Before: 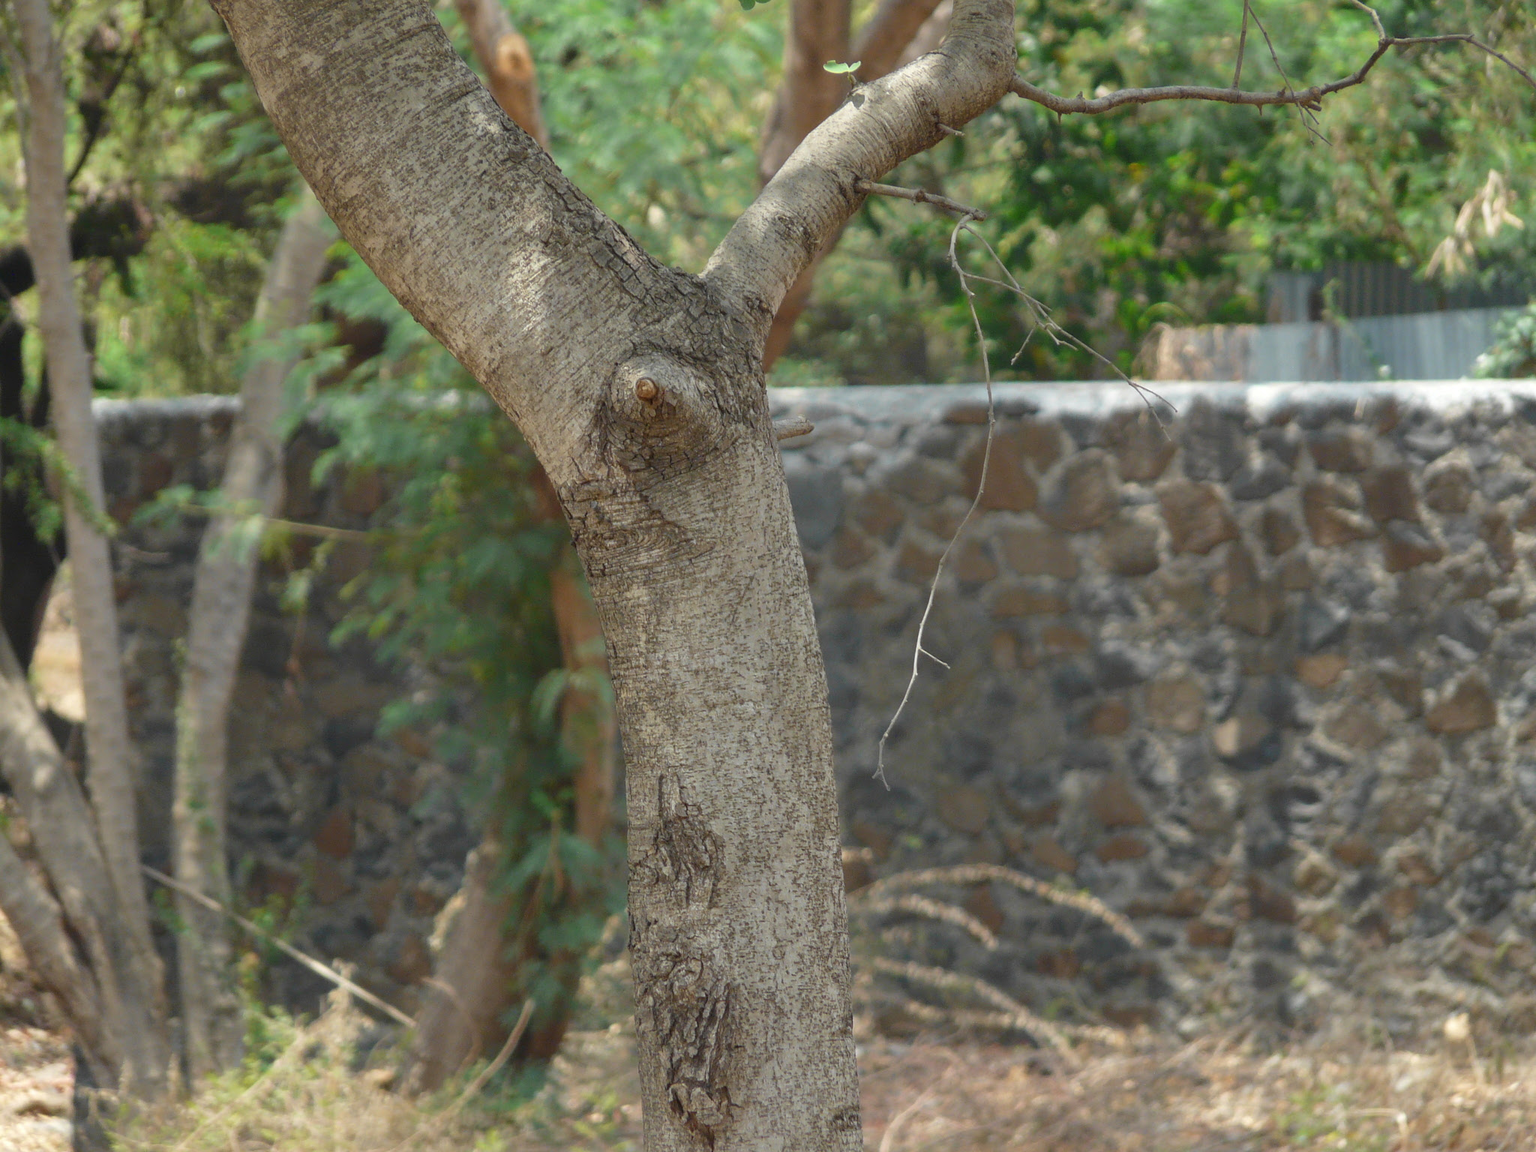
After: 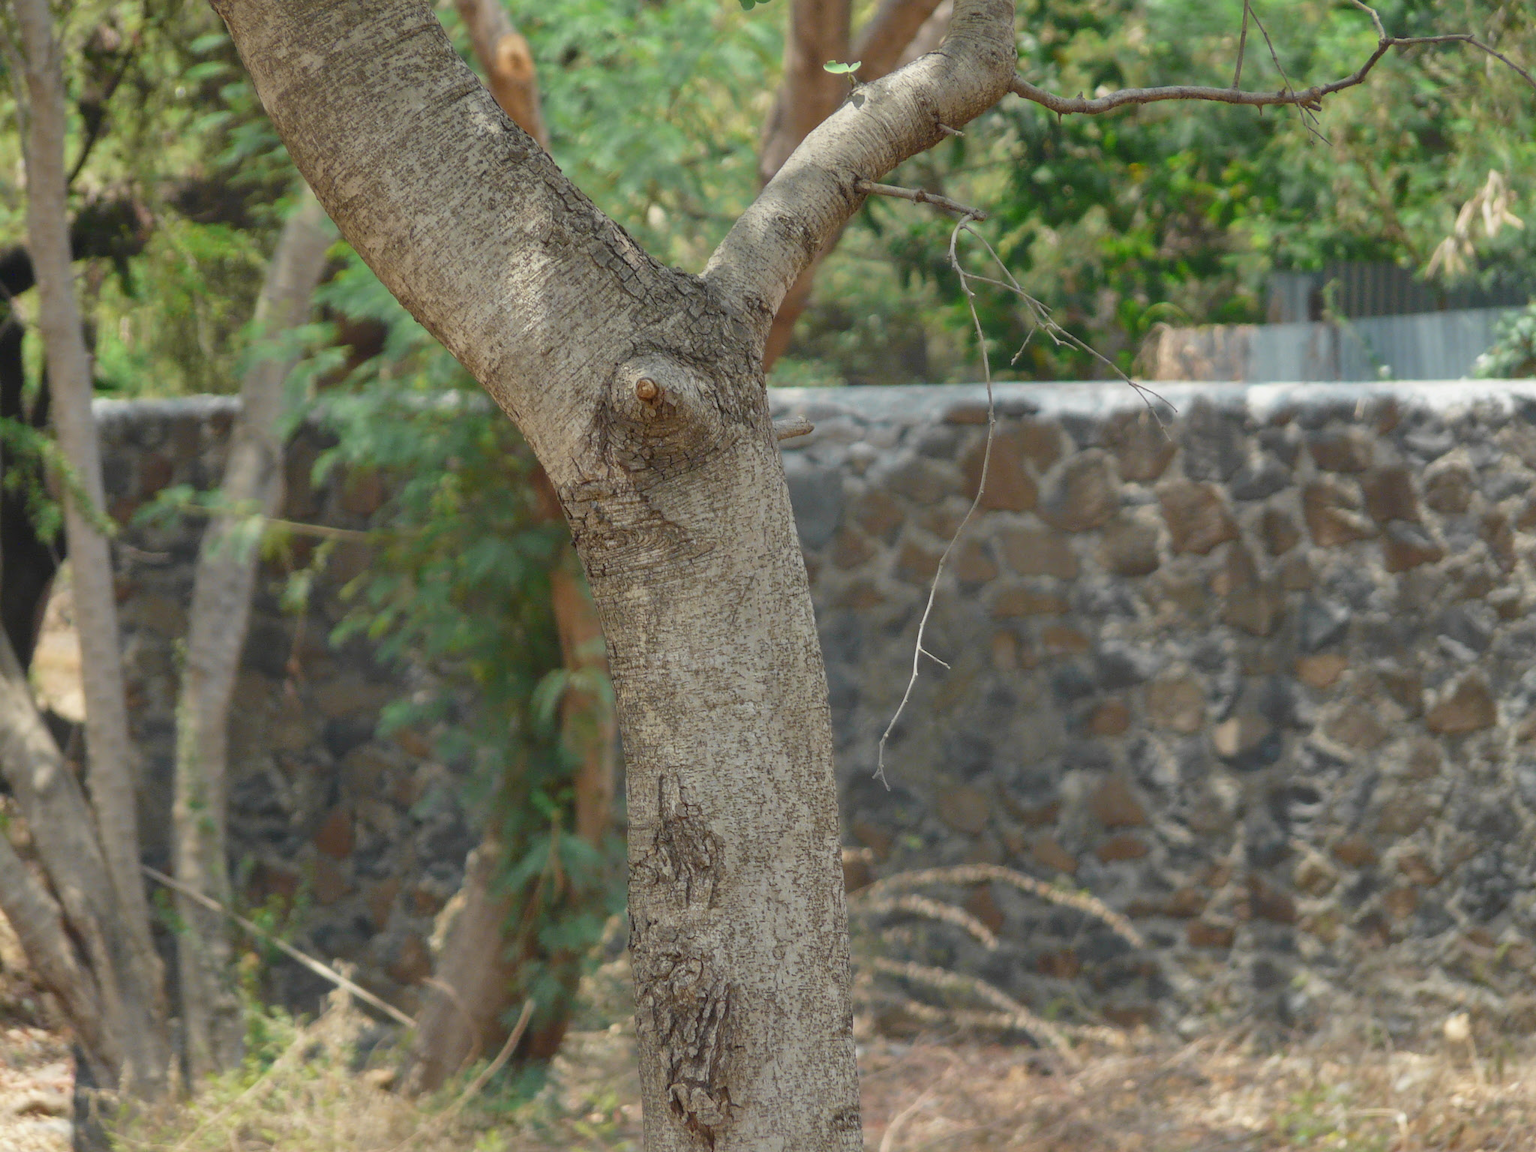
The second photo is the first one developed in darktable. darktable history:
exposure: exposure -0.21 EV, compensate exposure bias true, compensate highlight preservation false
local contrast: mode bilateral grid, contrast 10, coarseness 26, detail 115%, midtone range 0.2
levels: levels [0, 0.478, 1]
